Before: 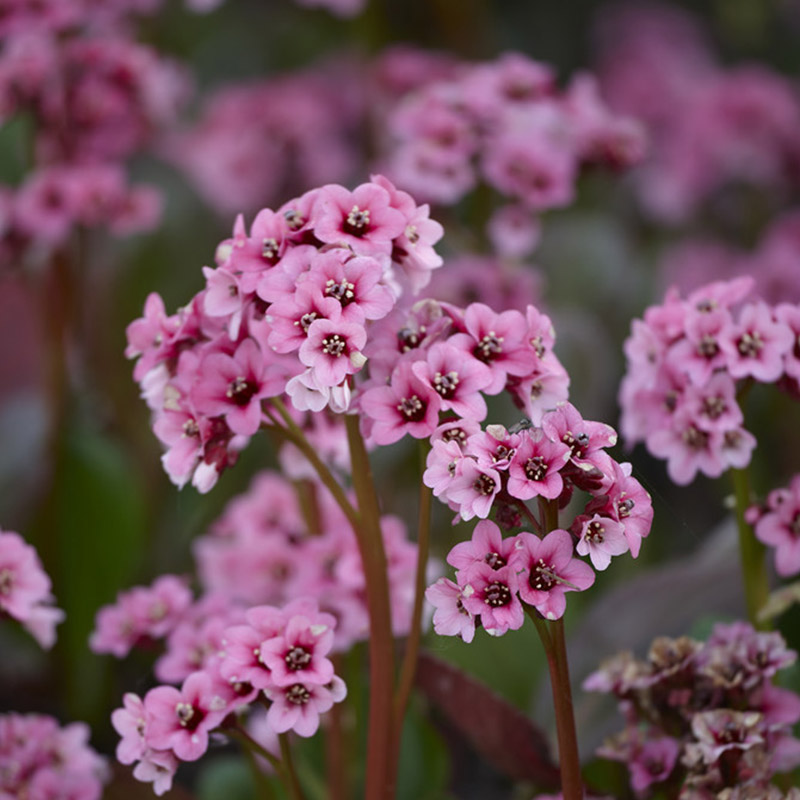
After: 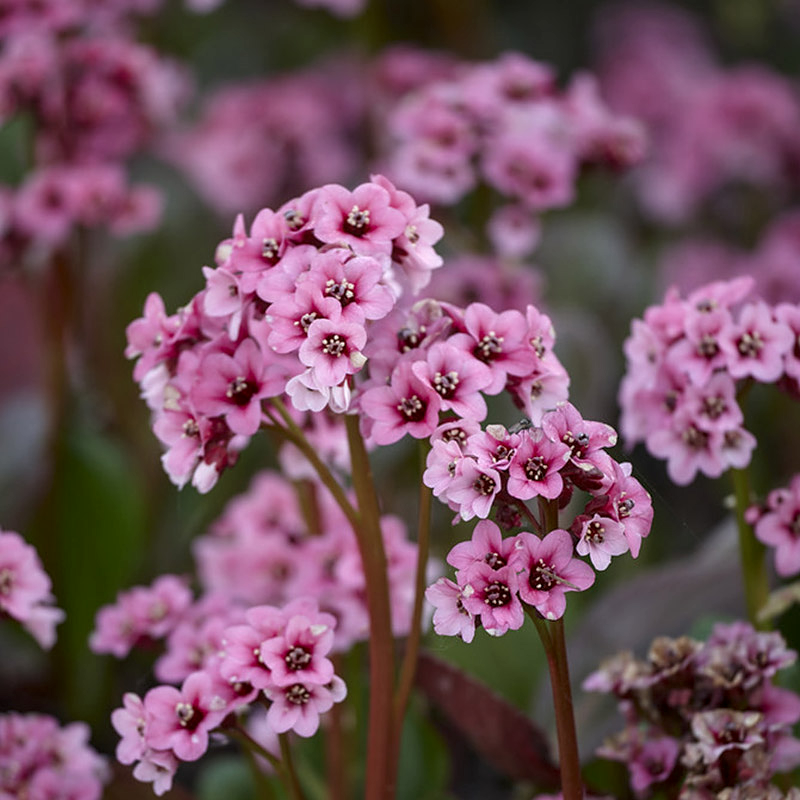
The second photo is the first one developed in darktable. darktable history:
sharpen: radius 1
local contrast: on, module defaults
